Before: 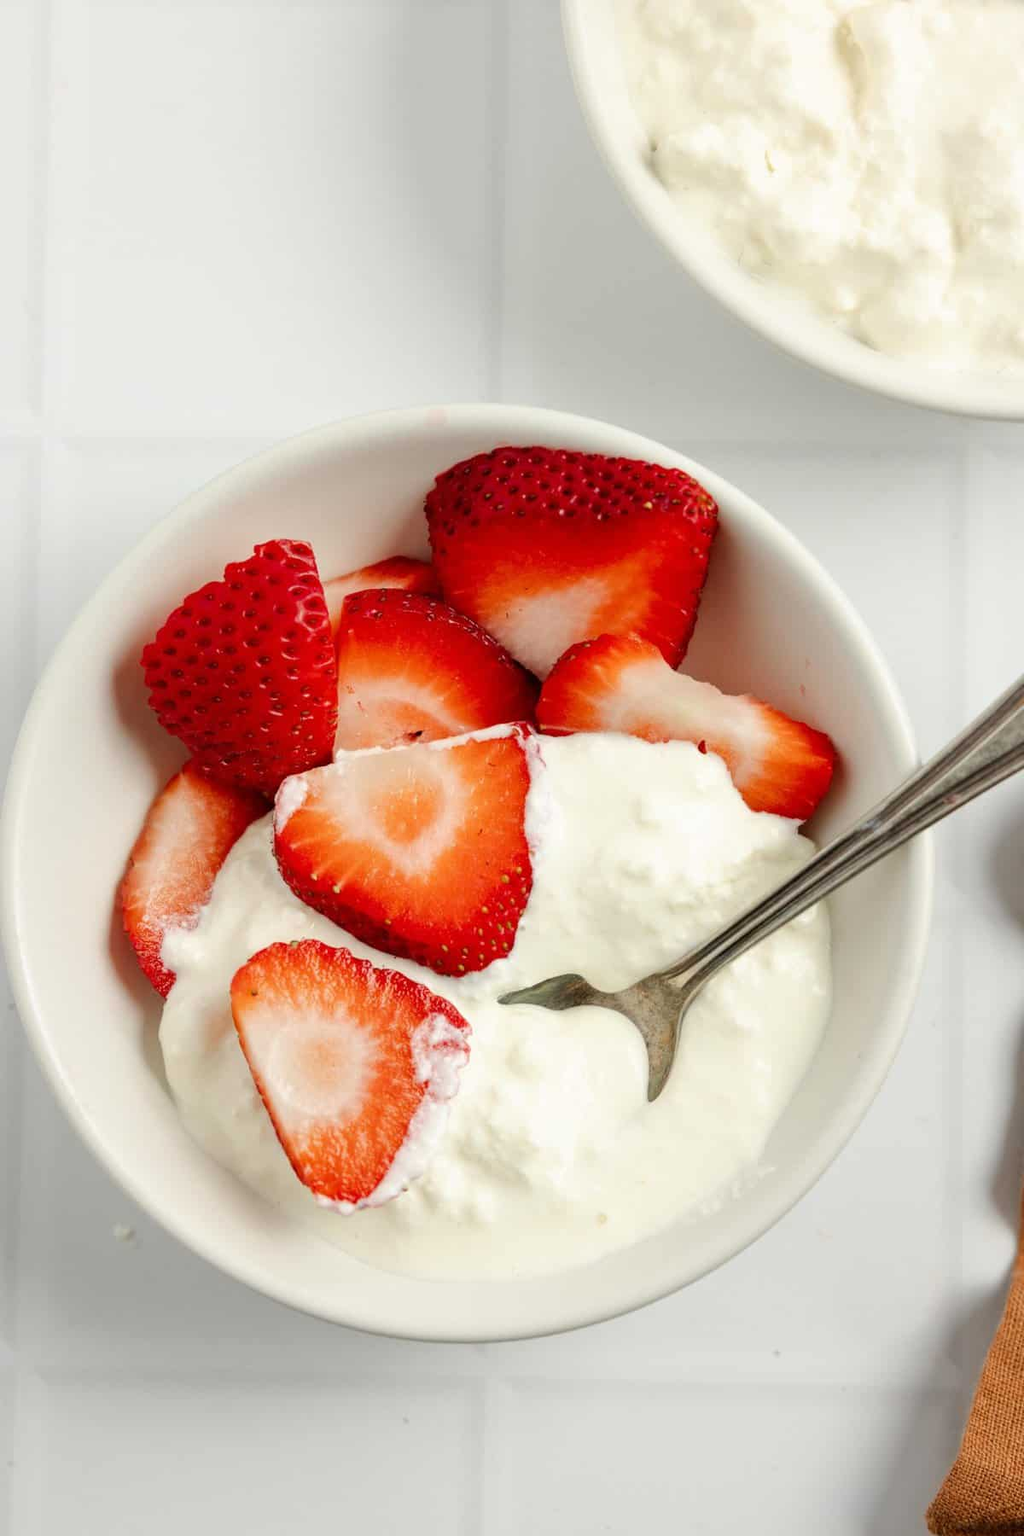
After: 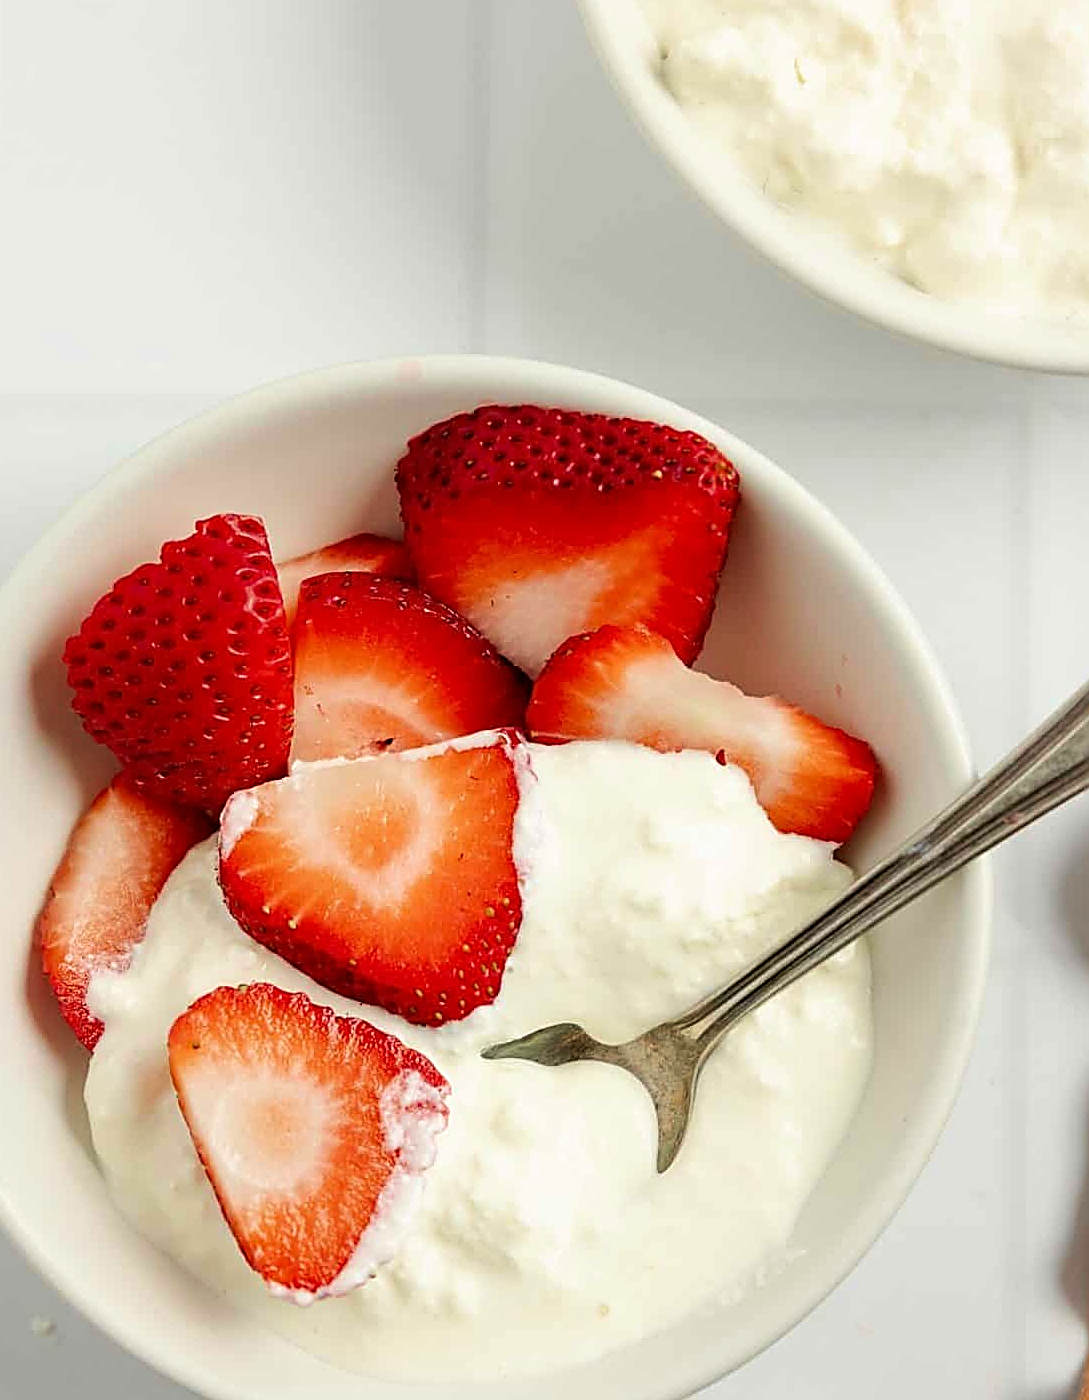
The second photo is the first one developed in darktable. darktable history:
velvia: on, module defaults
crop: left 8.504%, top 6.563%, bottom 15.221%
exposure: black level correction 0.001, compensate highlight preservation false
sharpen: amount 1.015
